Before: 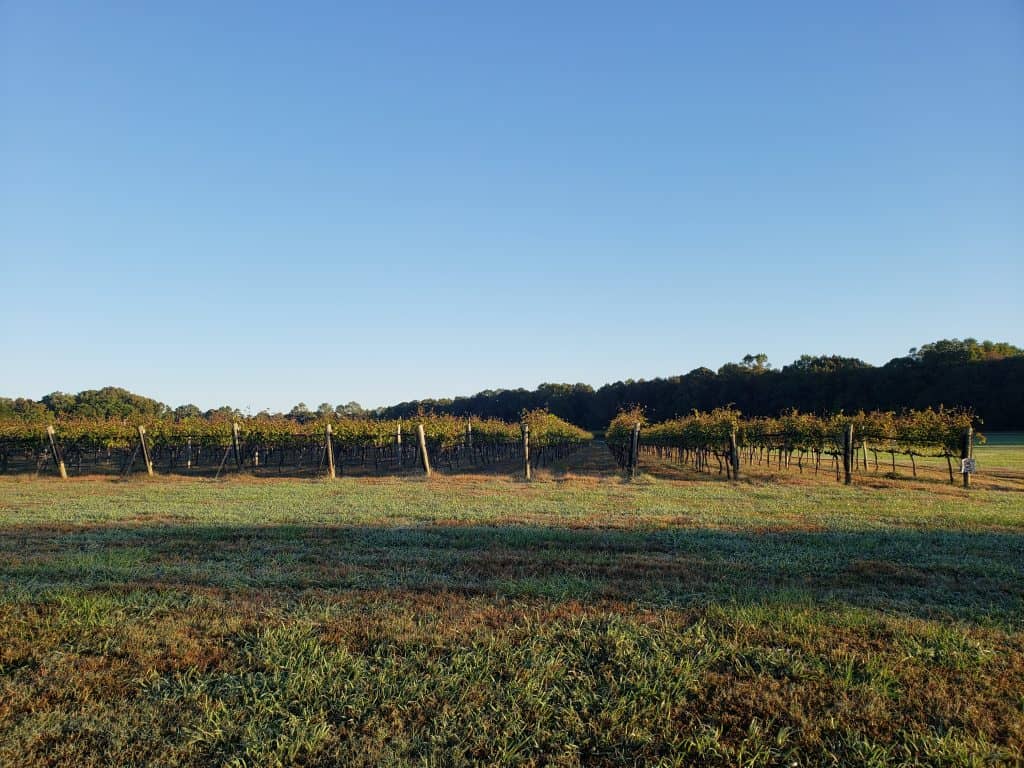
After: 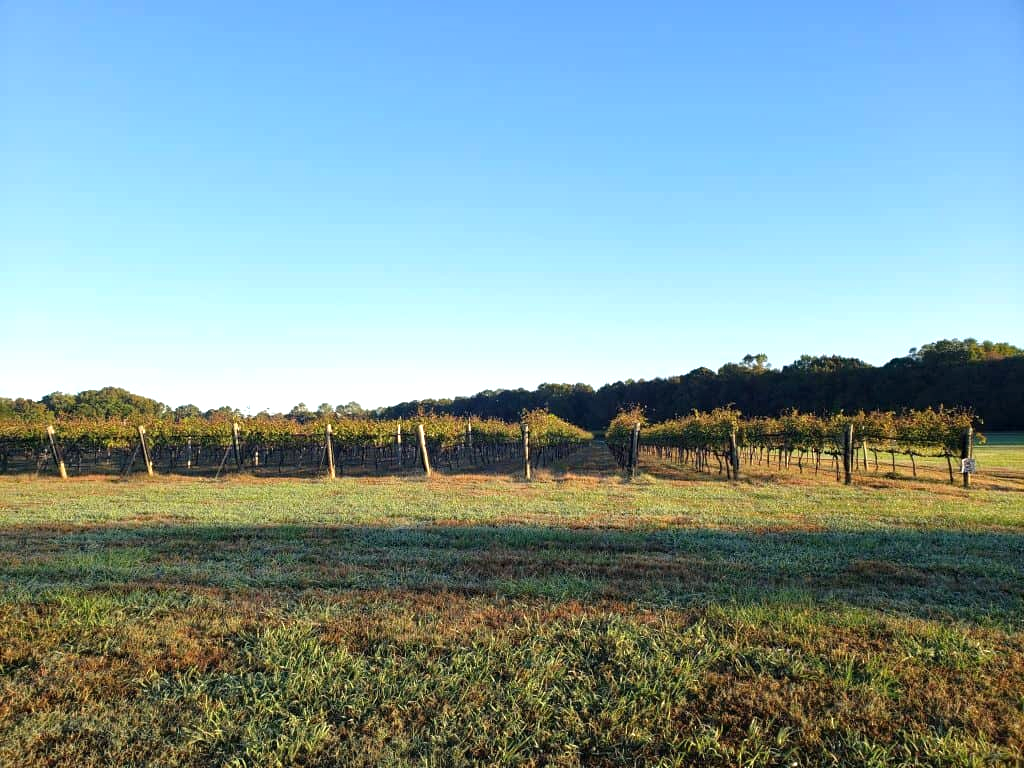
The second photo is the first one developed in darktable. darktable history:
haze removal: compatibility mode true, adaptive false
exposure: black level correction 0, exposure 0.7 EV, compensate exposure bias true, compensate highlight preservation false
